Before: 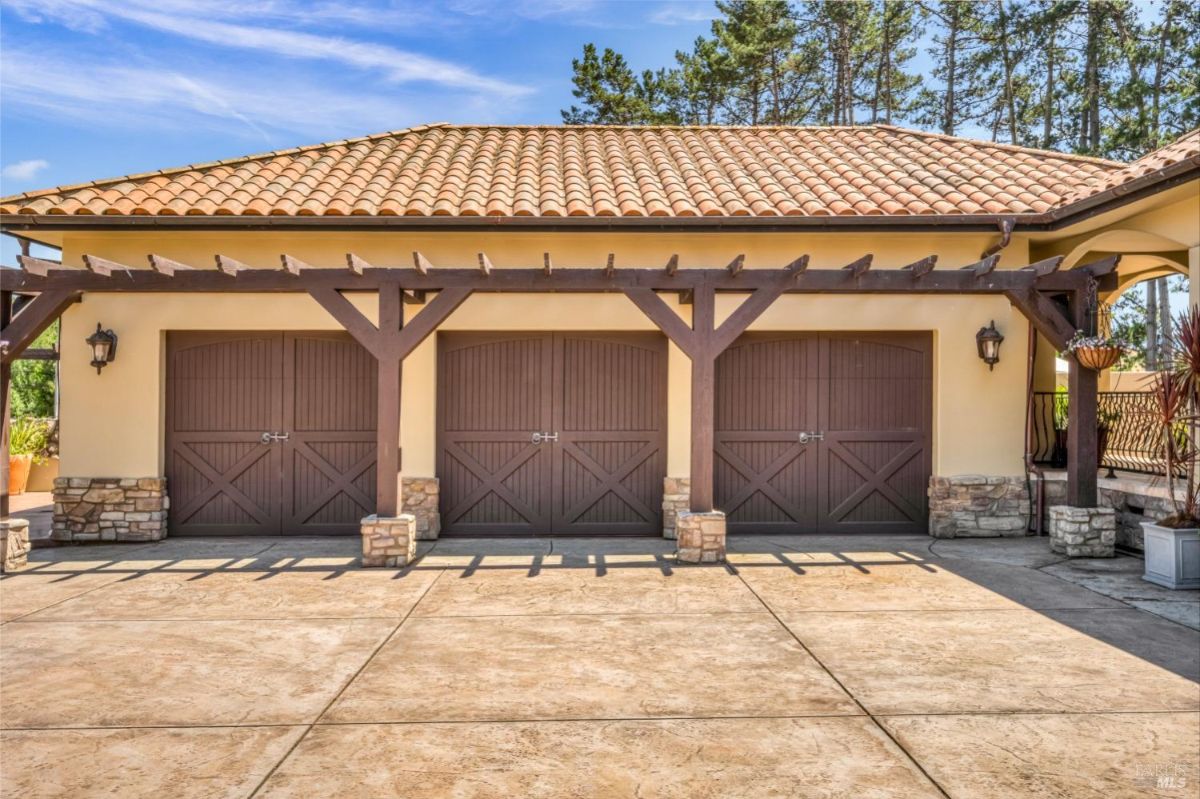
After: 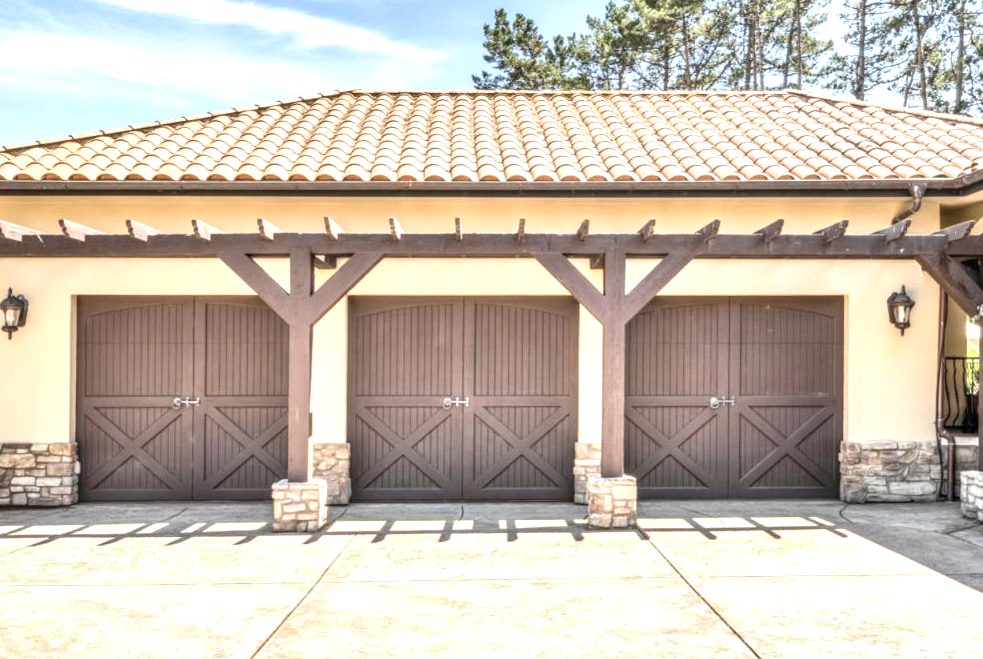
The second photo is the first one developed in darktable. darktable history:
crop and rotate: left 7.471%, top 4.409%, right 10.541%, bottom 13.041%
contrast brightness saturation: contrast 0.098, saturation -0.369
exposure: black level correction 0, exposure 1.104 EV, compensate highlight preservation false
